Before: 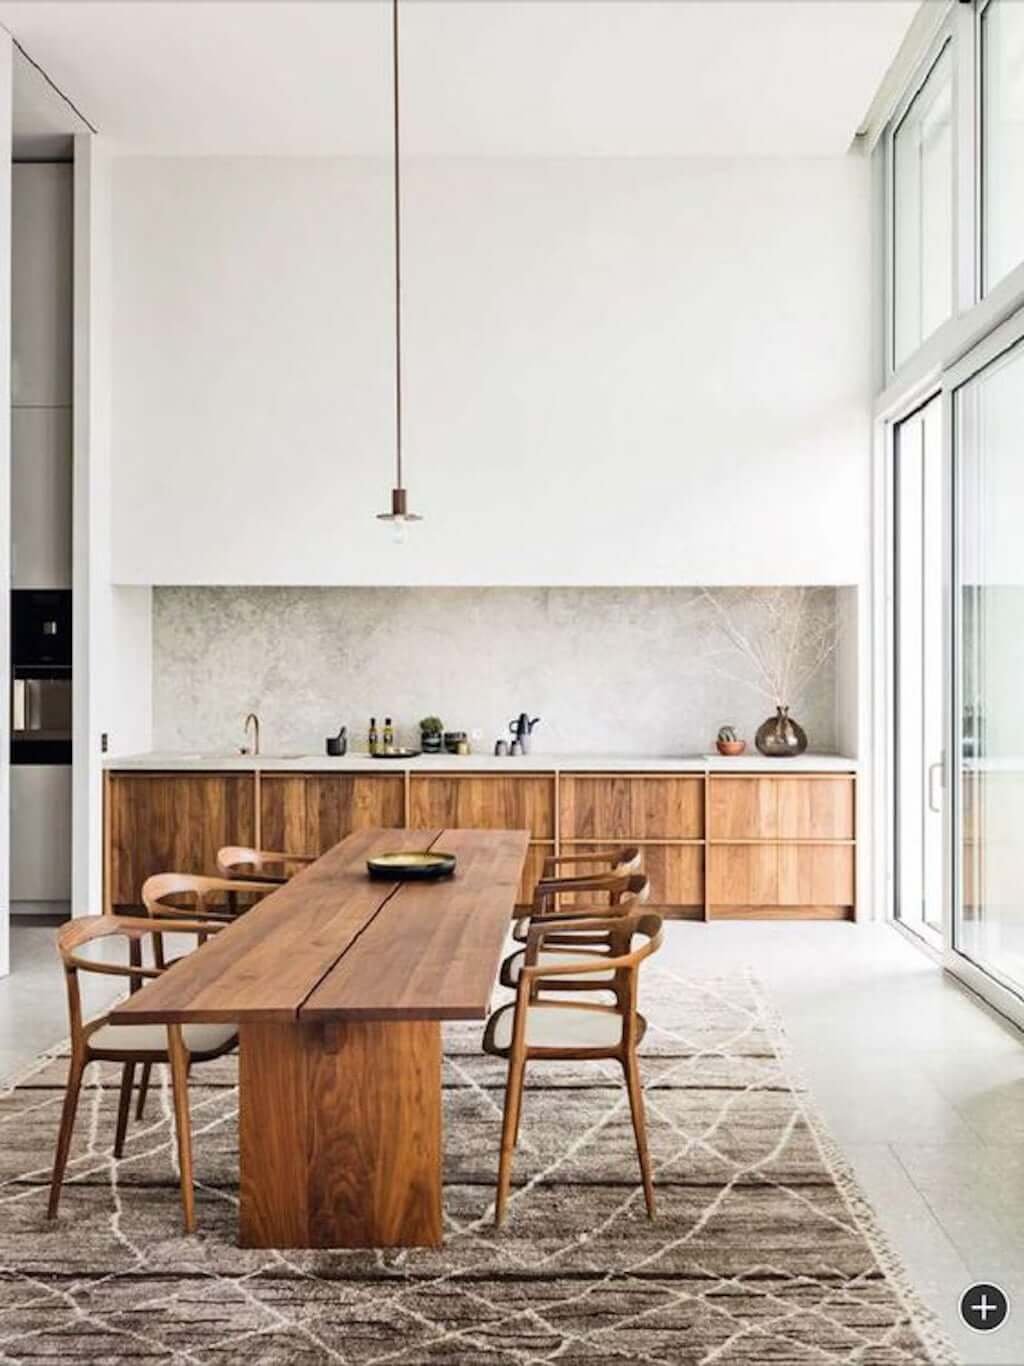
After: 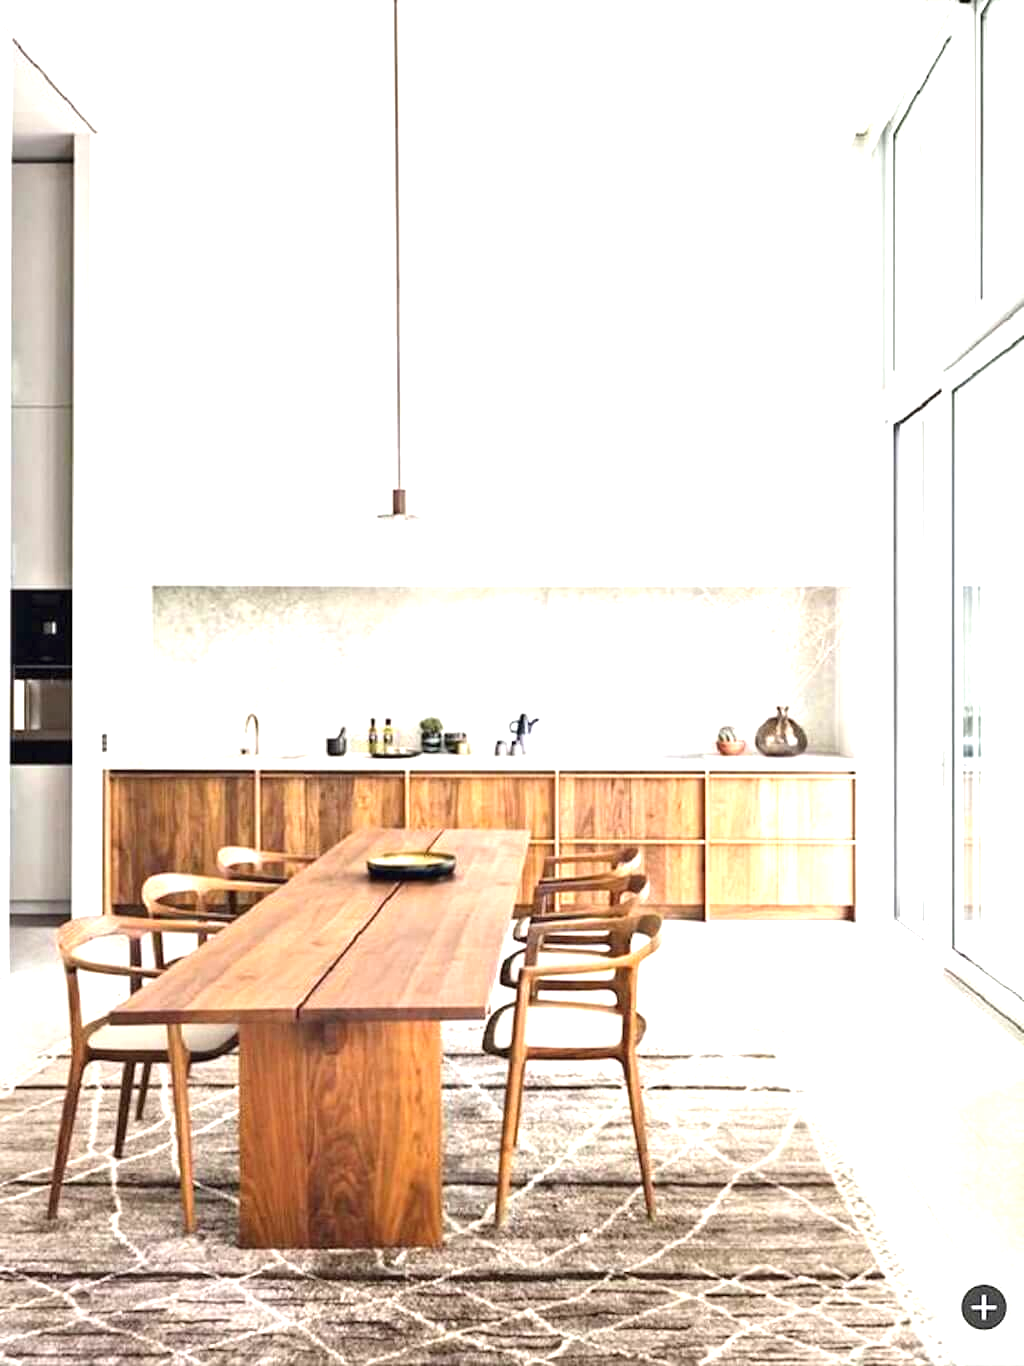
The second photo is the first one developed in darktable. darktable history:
exposure: black level correction 0, exposure 1.2 EV, compensate highlight preservation false
white balance: emerald 1
local contrast: mode bilateral grid, contrast 100, coarseness 100, detail 91%, midtone range 0.2
